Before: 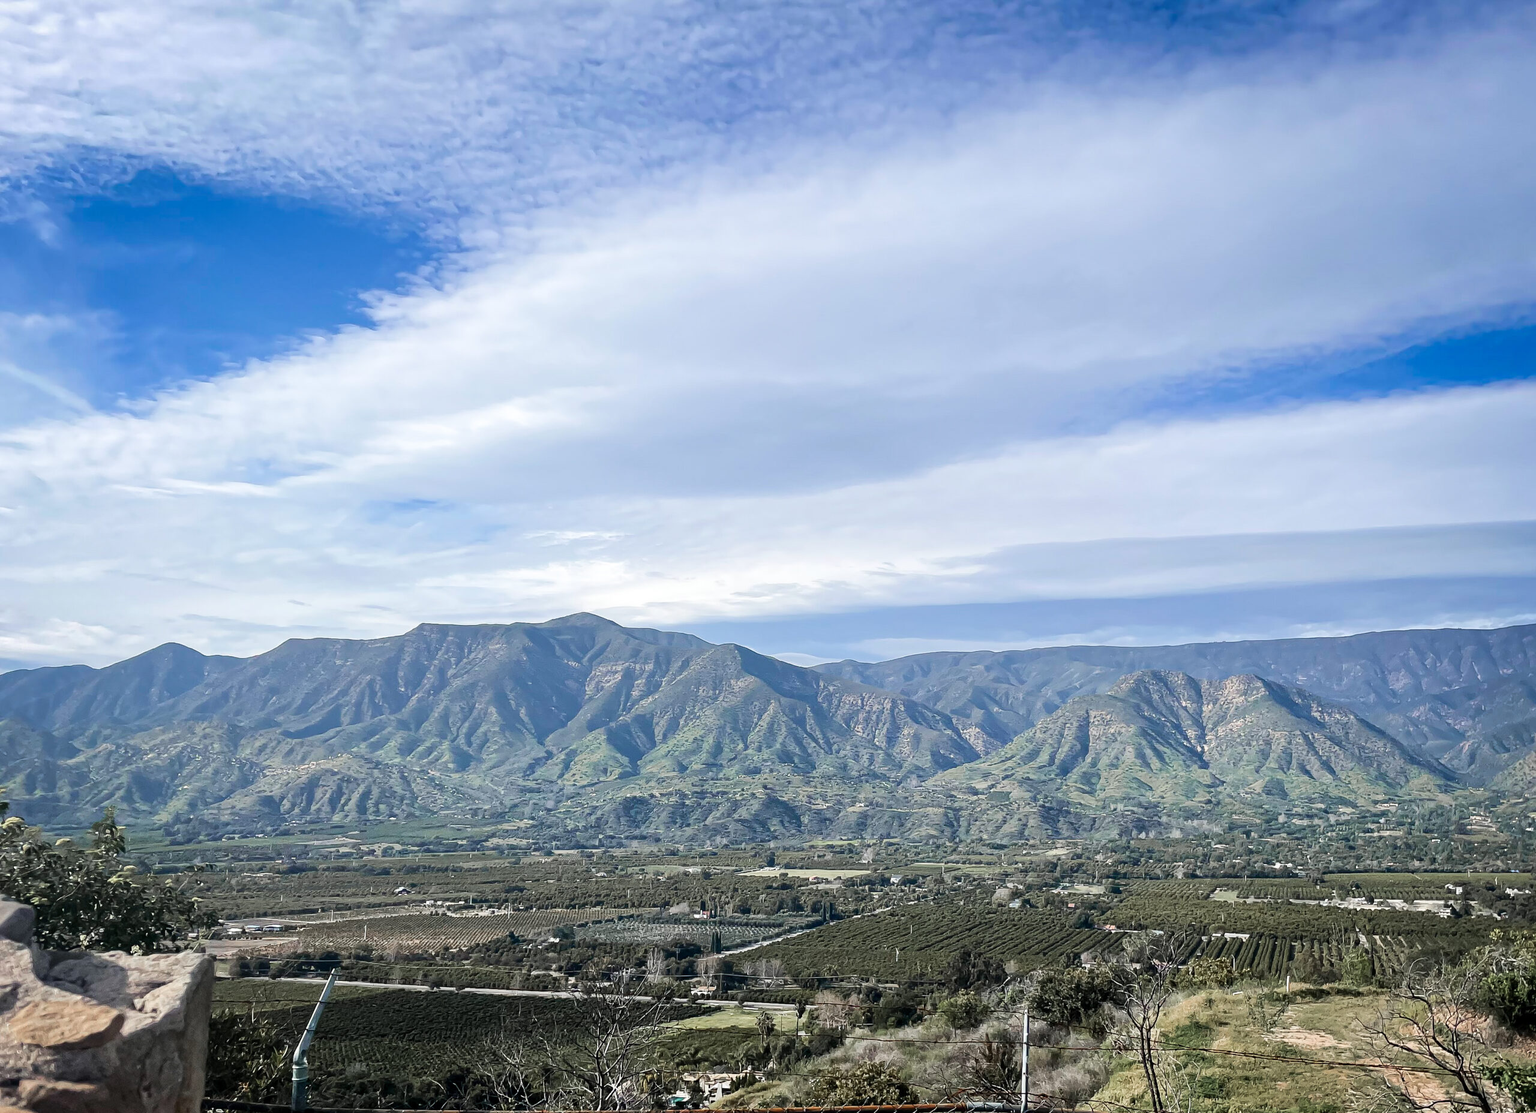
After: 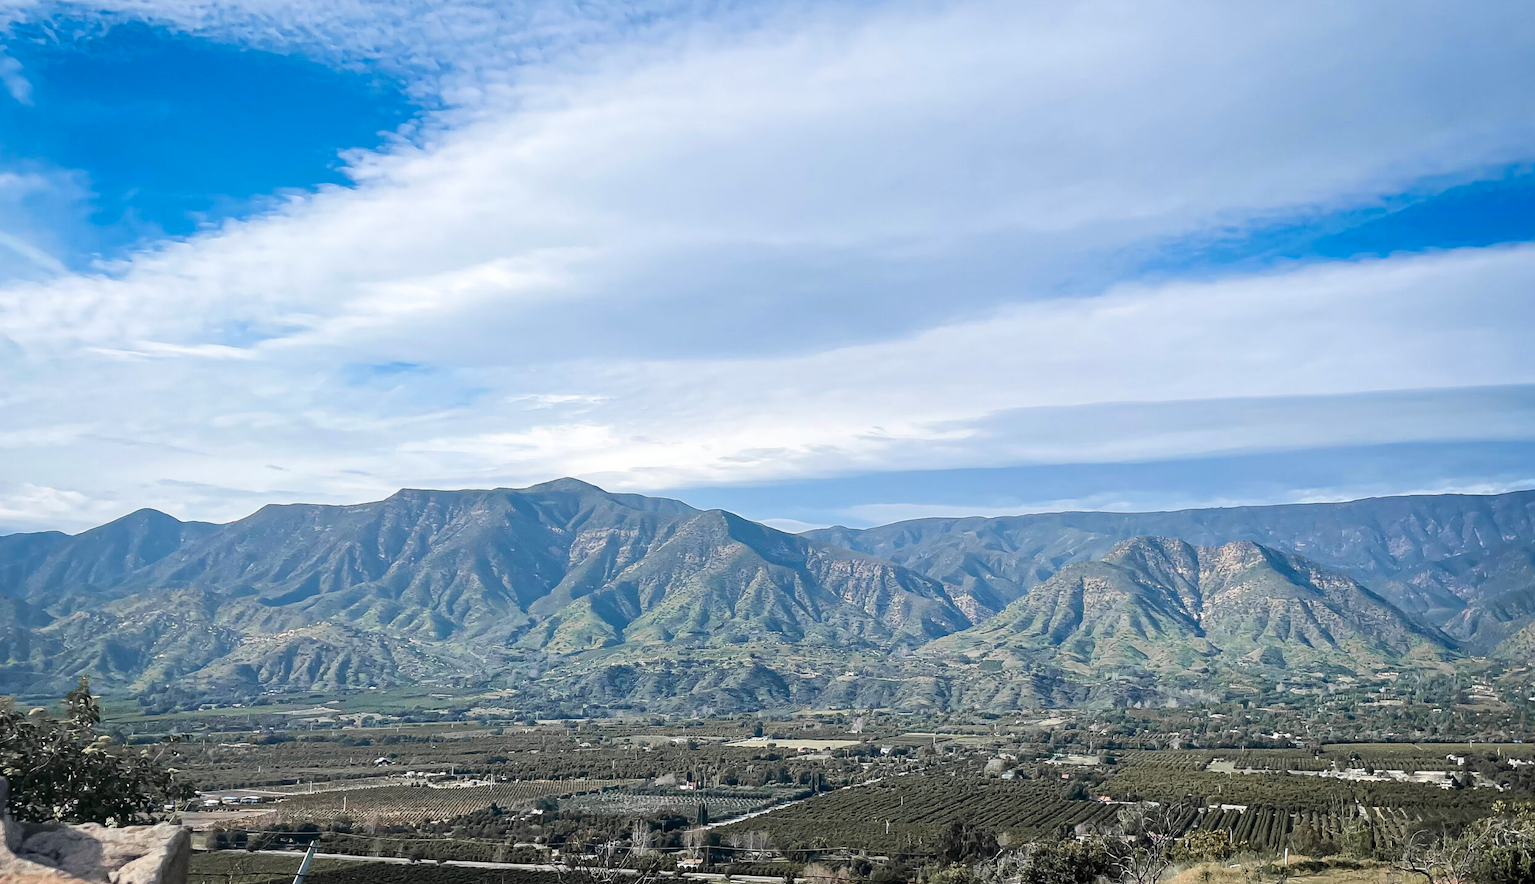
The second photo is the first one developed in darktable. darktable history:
crop and rotate: left 1.8%, top 13.008%, right 0.159%, bottom 9.088%
color zones: curves: ch1 [(0.263, 0.53) (0.376, 0.287) (0.487, 0.512) (0.748, 0.547) (1, 0.513)]; ch2 [(0.262, 0.45) (0.751, 0.477)]
